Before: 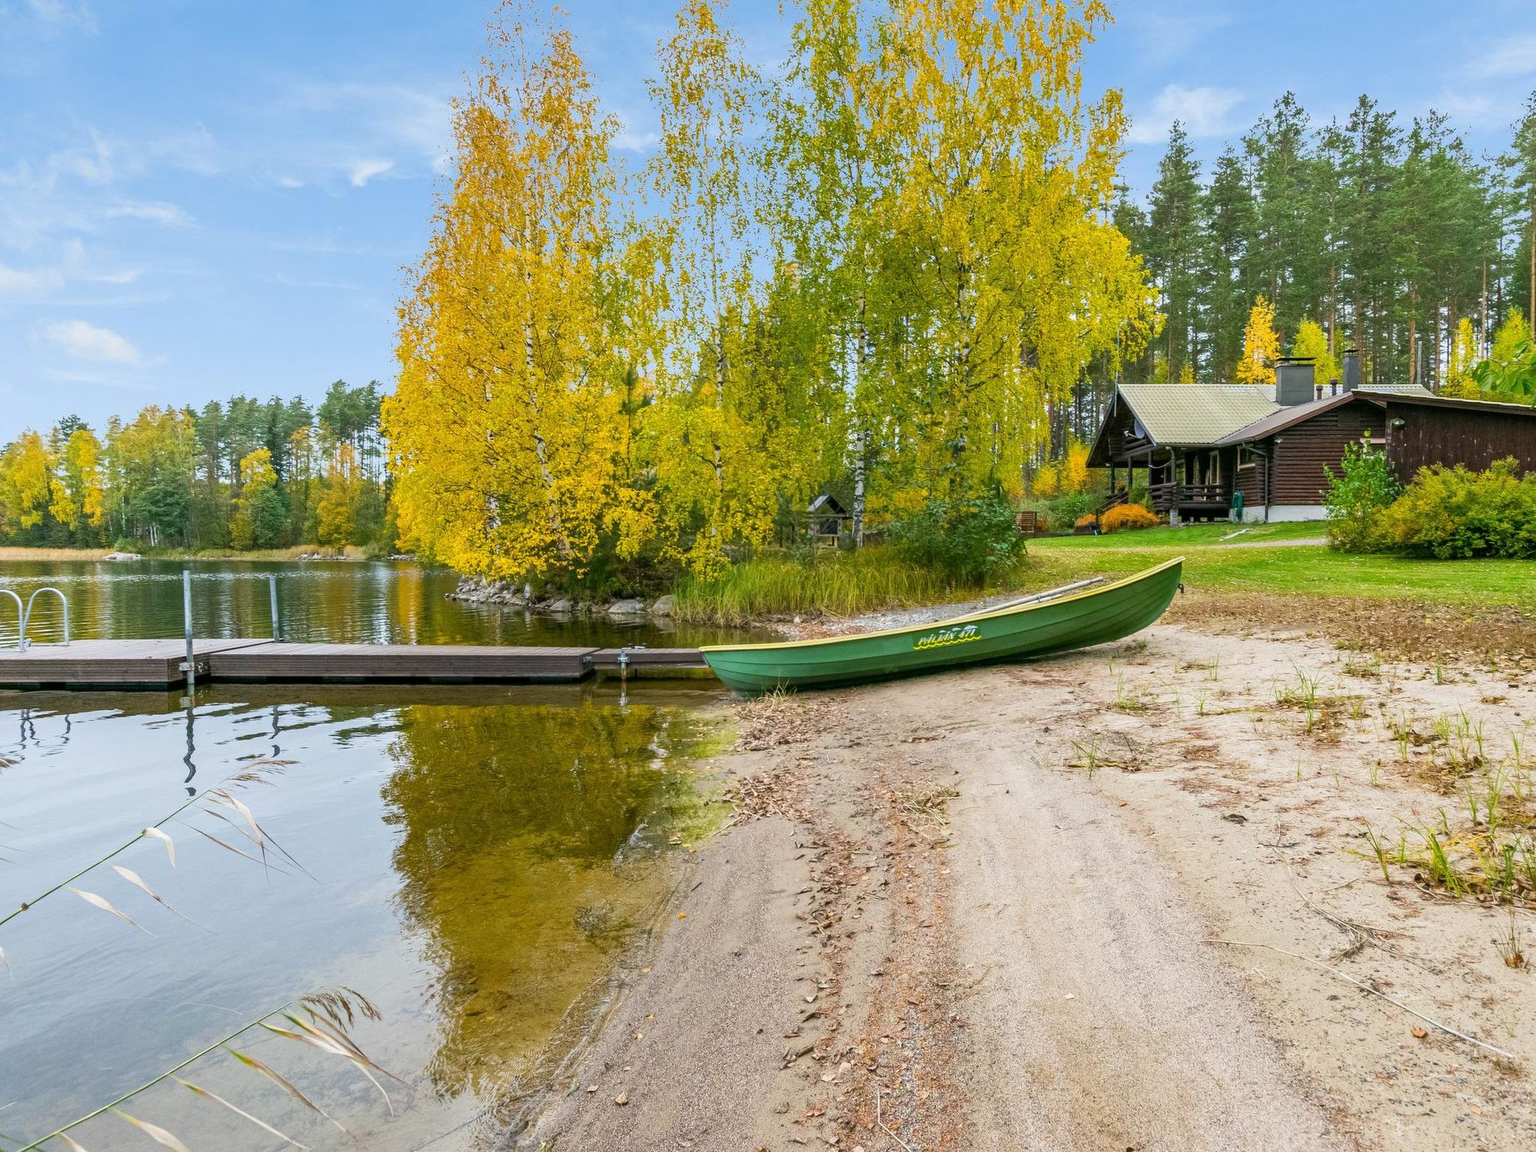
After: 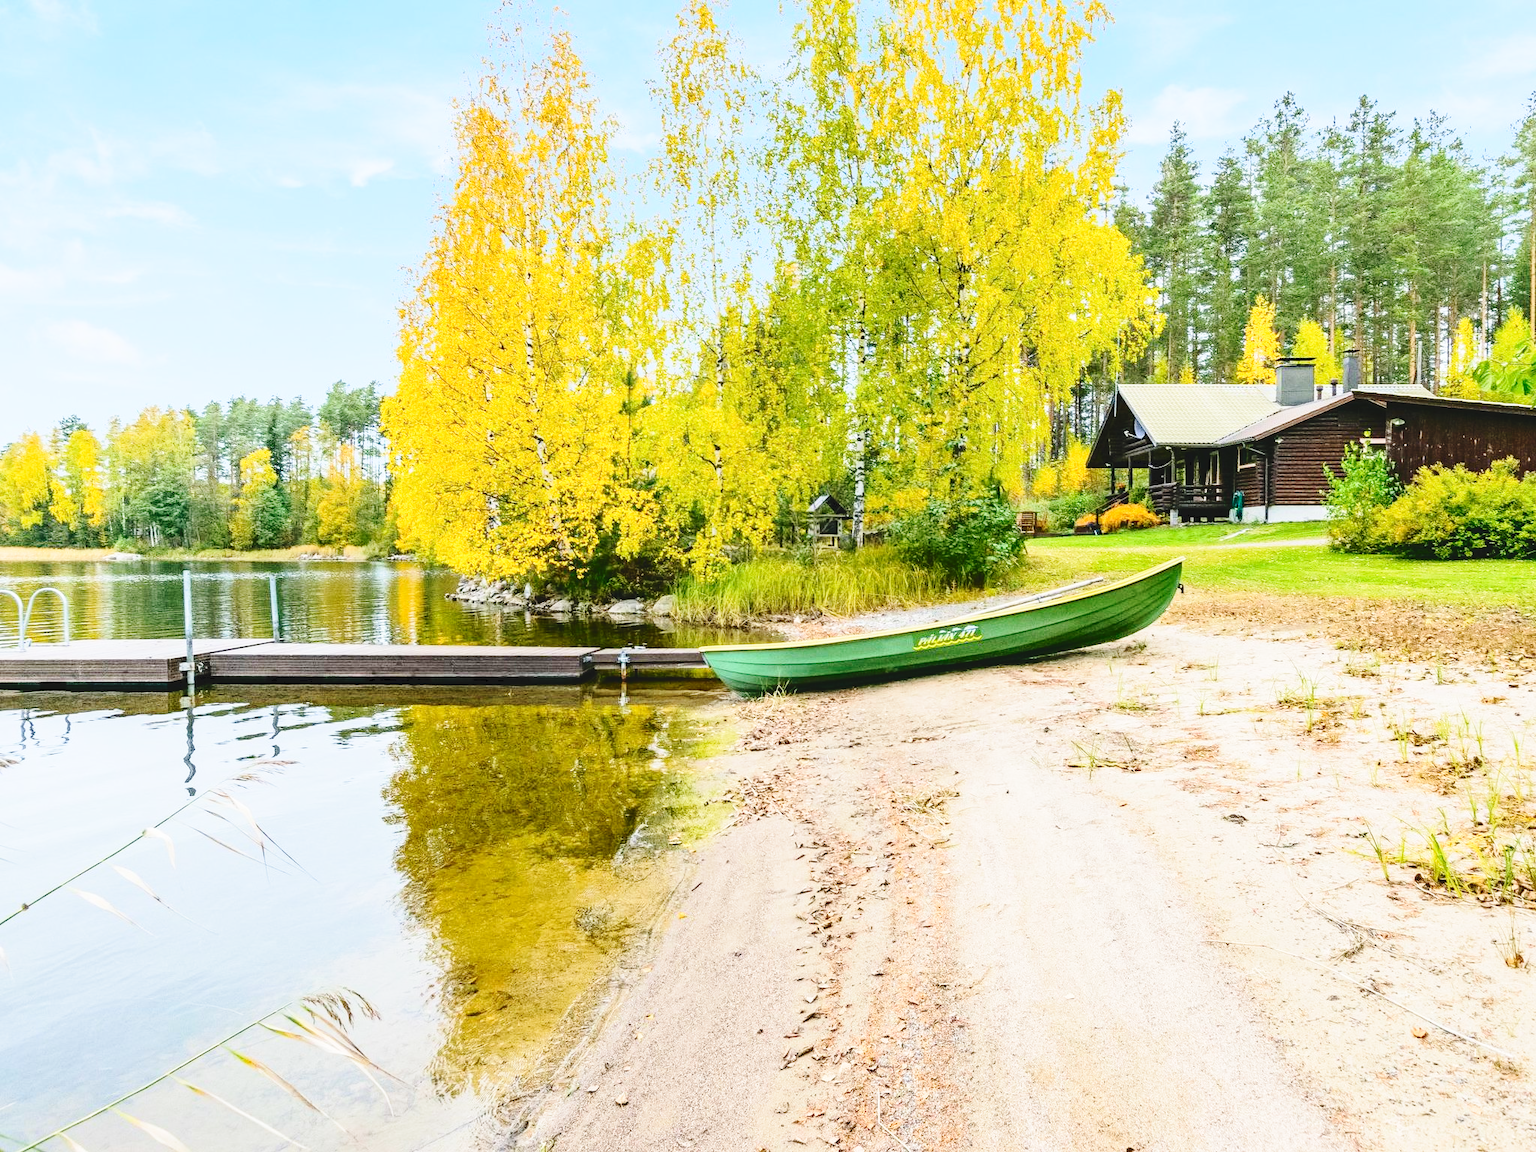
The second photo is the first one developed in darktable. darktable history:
tone curve: curves: ch0 [(0, 0) (0.003, 0.077) (0.011, 0.079) (0.025, 0.085) (0.044, 0.095) (0.069, 0.109) (0.1, 0.124) (0.136, 0.142) (0.177, 0.169) (0.224, 0.207) (0.277, 0.267) (0.335, 0.347) (0.399, 0.442) (0.468, 0.54) (0.543, 0.635) (0.623, 0.726) (0.709, 0.813) (0.801, 0.882) (0.898, 0.934) (1, 1)], color space Lab, independent channels
base curve: curves: ch0 [(0, 0) (0.028, 0.03) (0.121, 0.232) (0.46, 0.748) (0.859, 0.968) (1, 1)], preserve colors none
